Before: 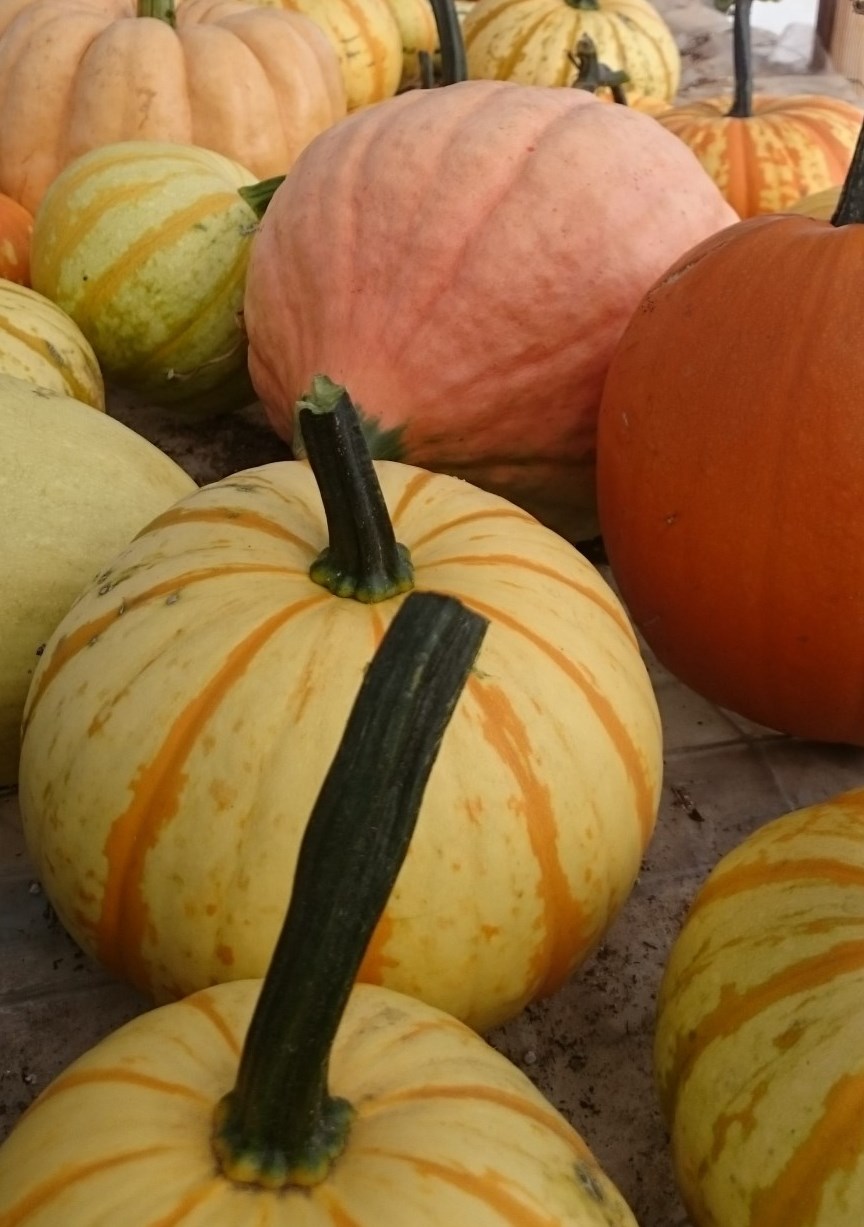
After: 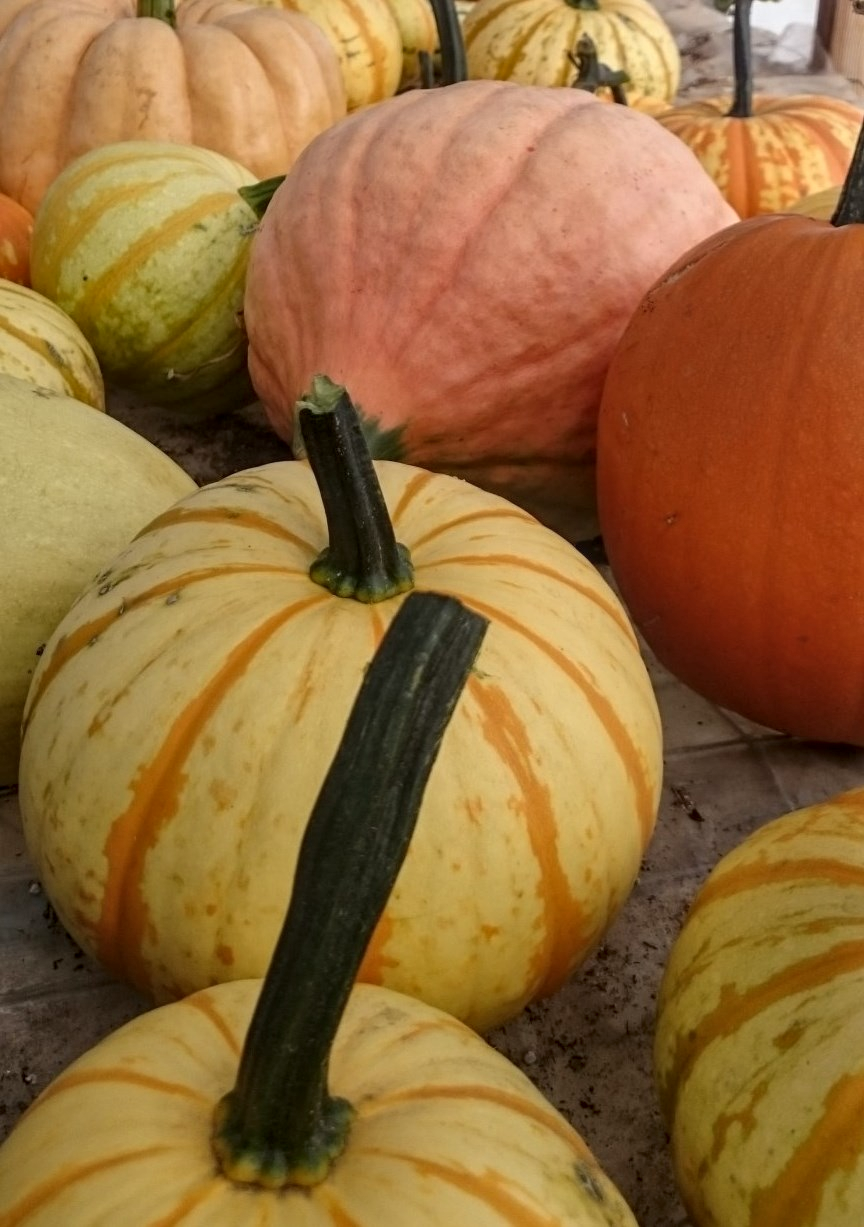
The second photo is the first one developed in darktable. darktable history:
local contrast: on, module defaults
shadows and highlights: shadows 60.04, soften with gaussian
